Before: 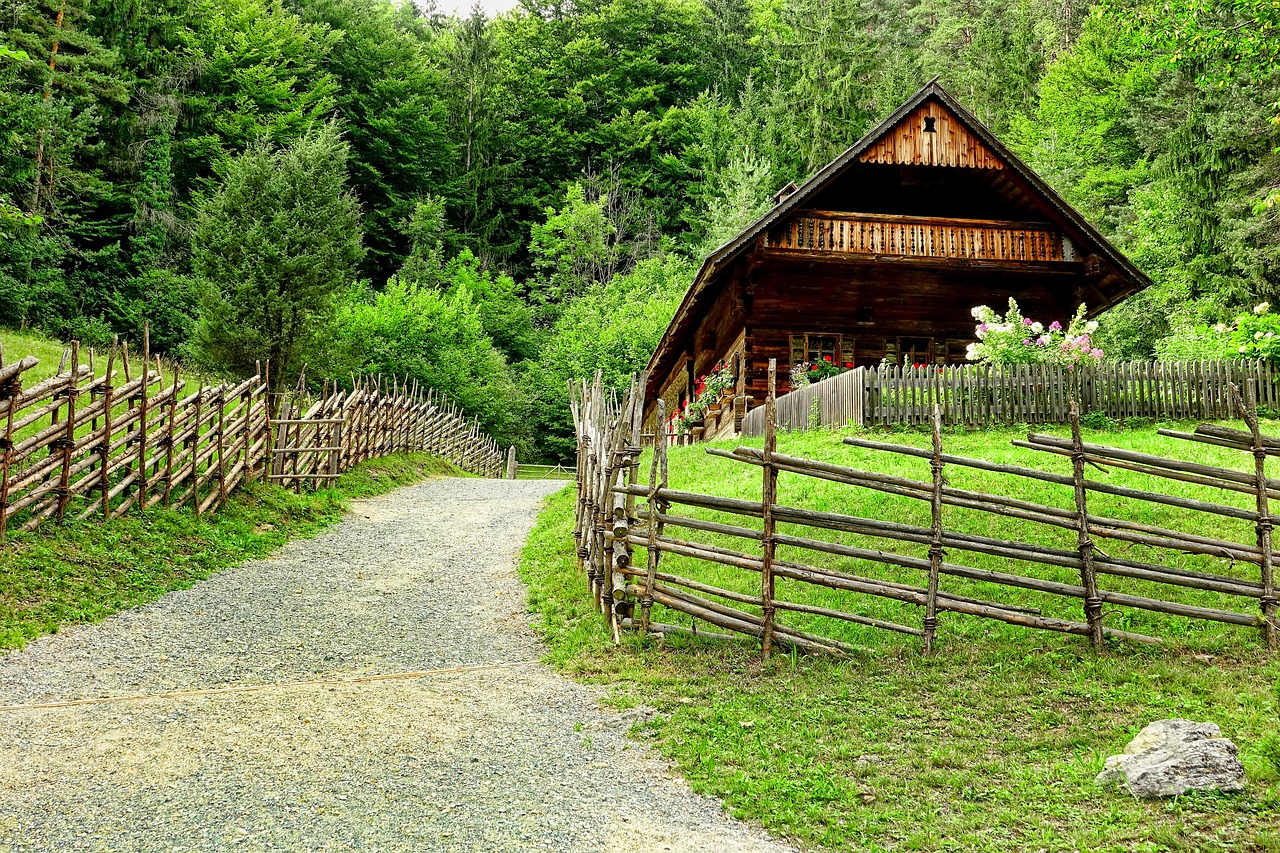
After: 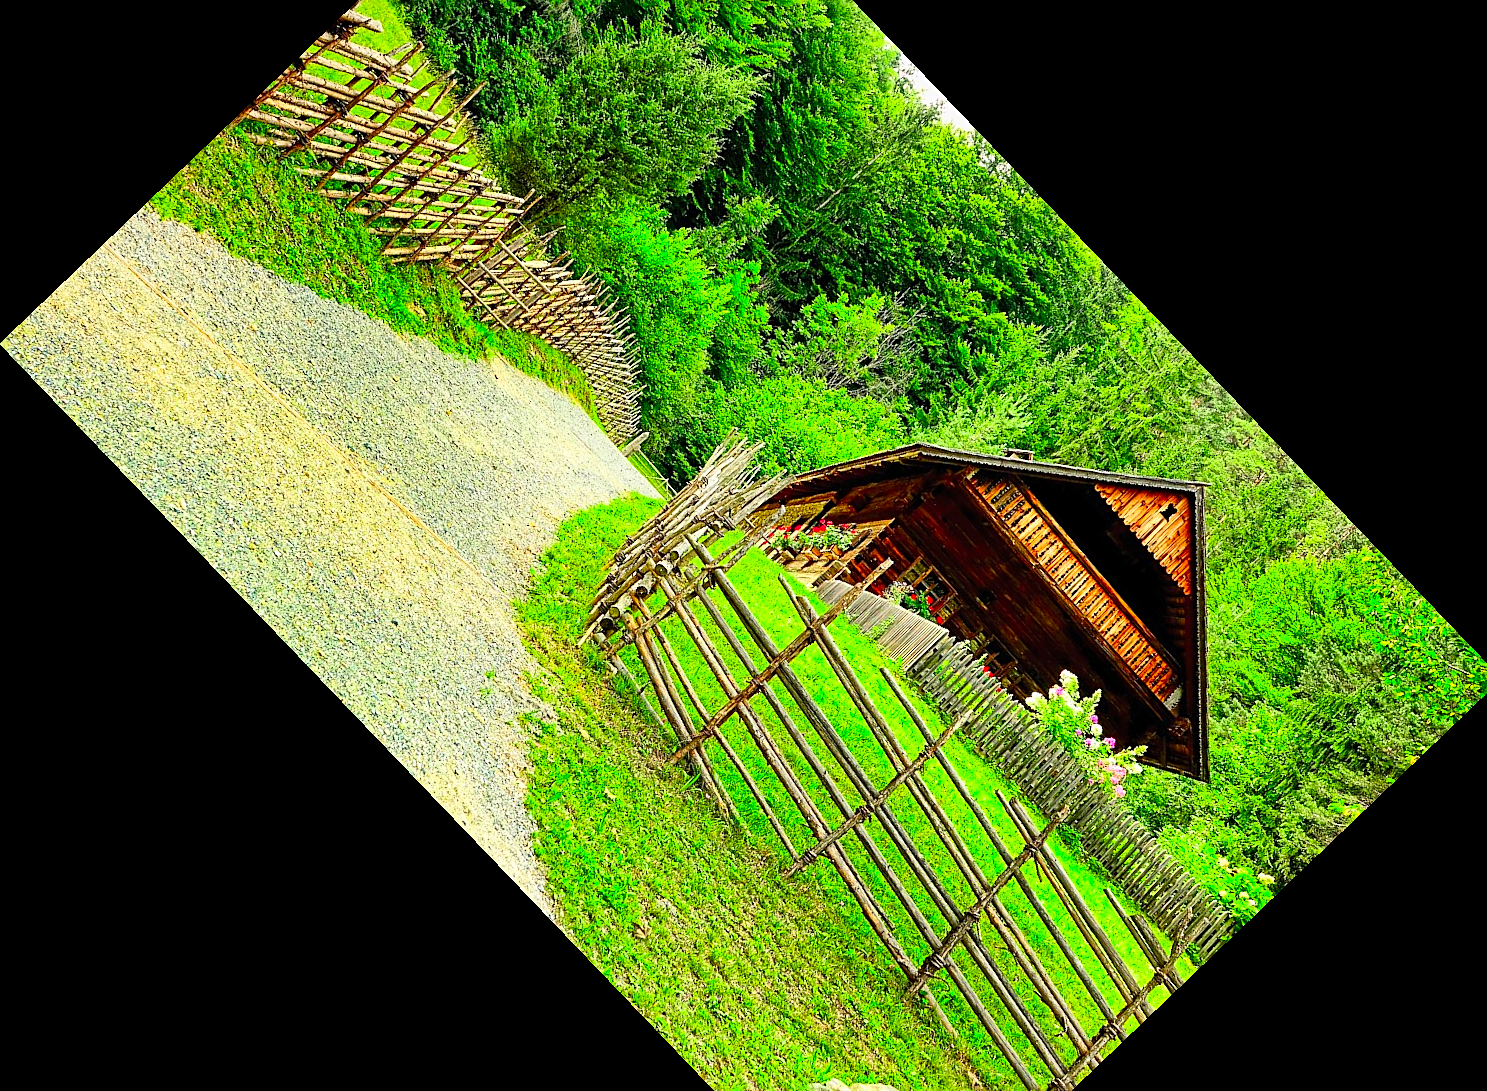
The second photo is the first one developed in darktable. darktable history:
sharpen: on, module defaults
crop and rotate: angle -46.26°, top 16.234%, right 0.912%, bottom 11.704%
contrast brightness saturation: contrast 0.2, brightness 0.2, saturation 0.8
